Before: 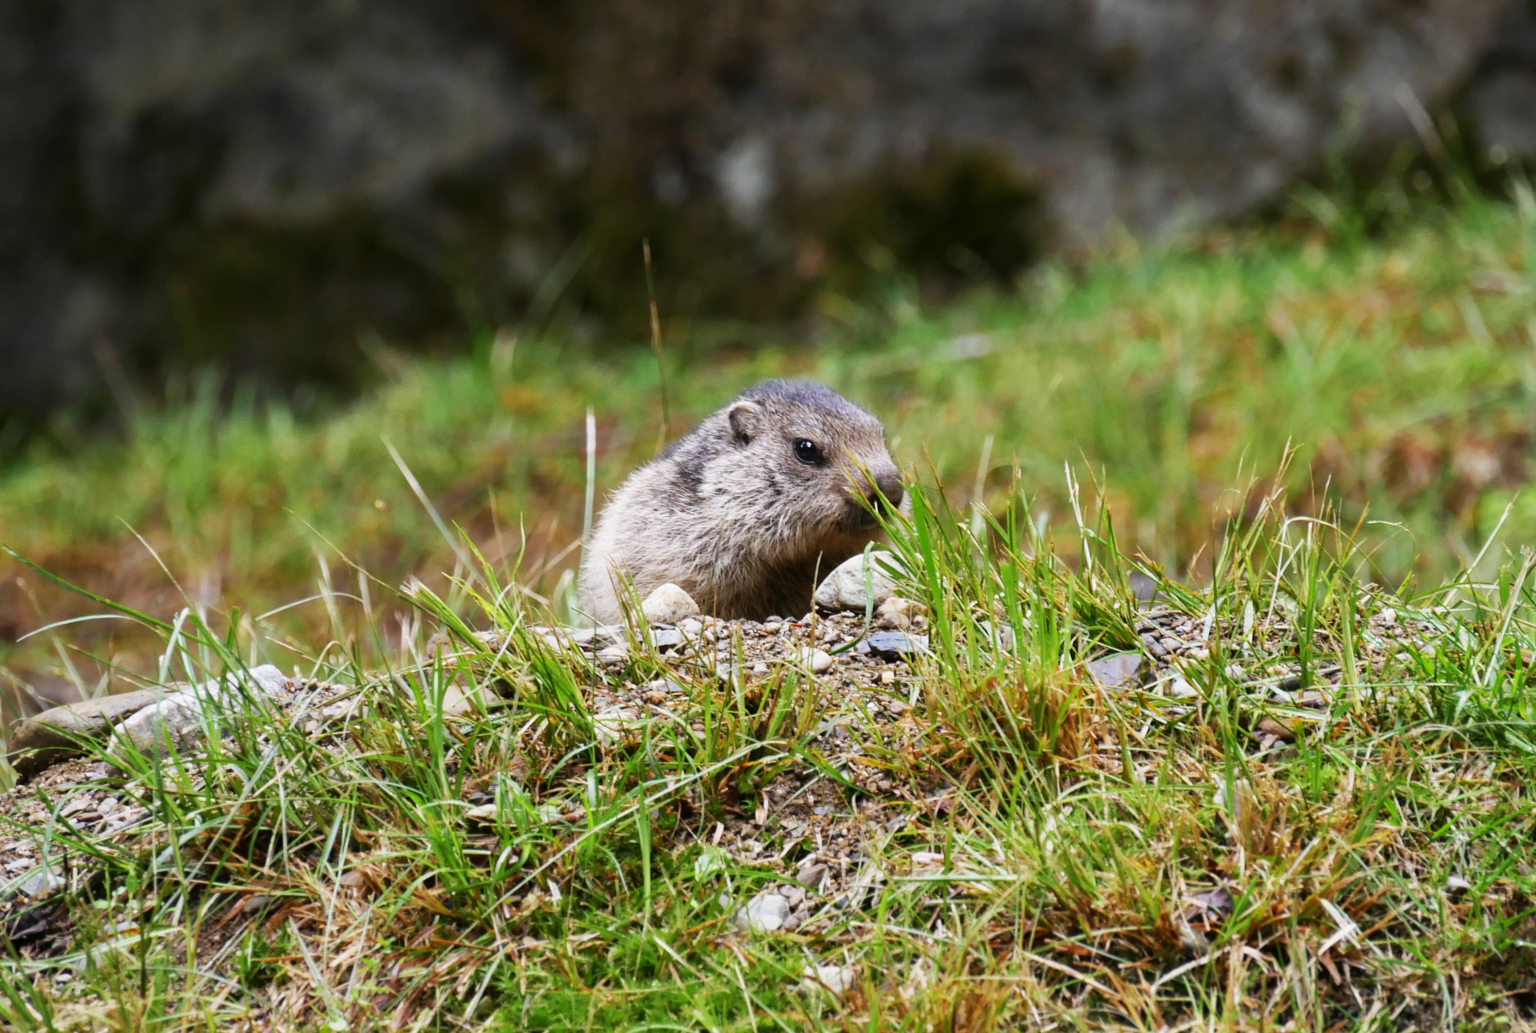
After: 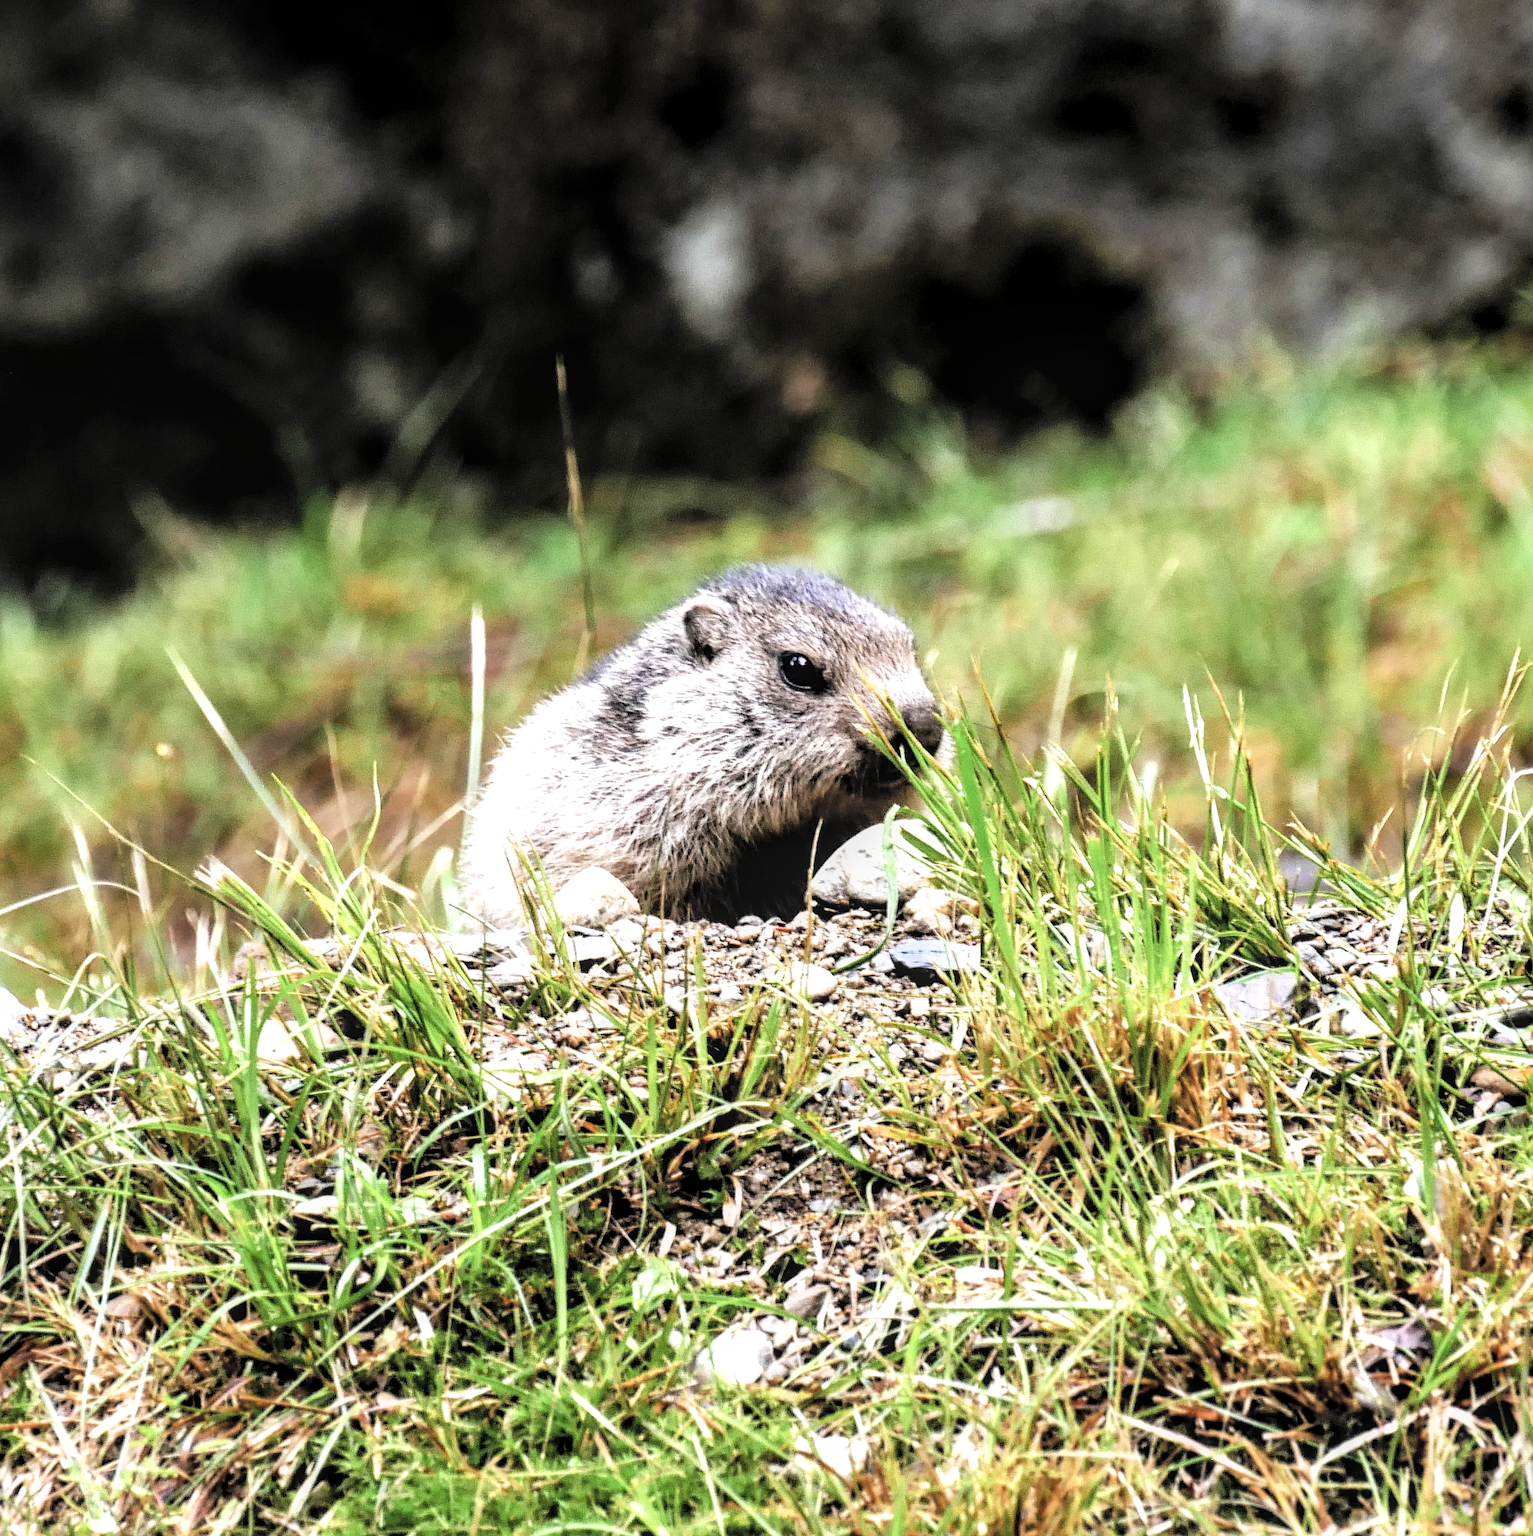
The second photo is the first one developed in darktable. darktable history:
crop and rotate: left 17.576%, right 15.302%
local contrast: detail 130%
filmic rgb: black relative exposure -8.21 EV, white relative exposure 2.23 EV, hardness 7.15, latitude 84.92%, contrast 1.693, highlights saturation mix -4.37%, shadows ↔ highlights balance -2.53%
sharpen: radius 0.969, amount 0.612
contrast brightness saturation: brightness 0.275
